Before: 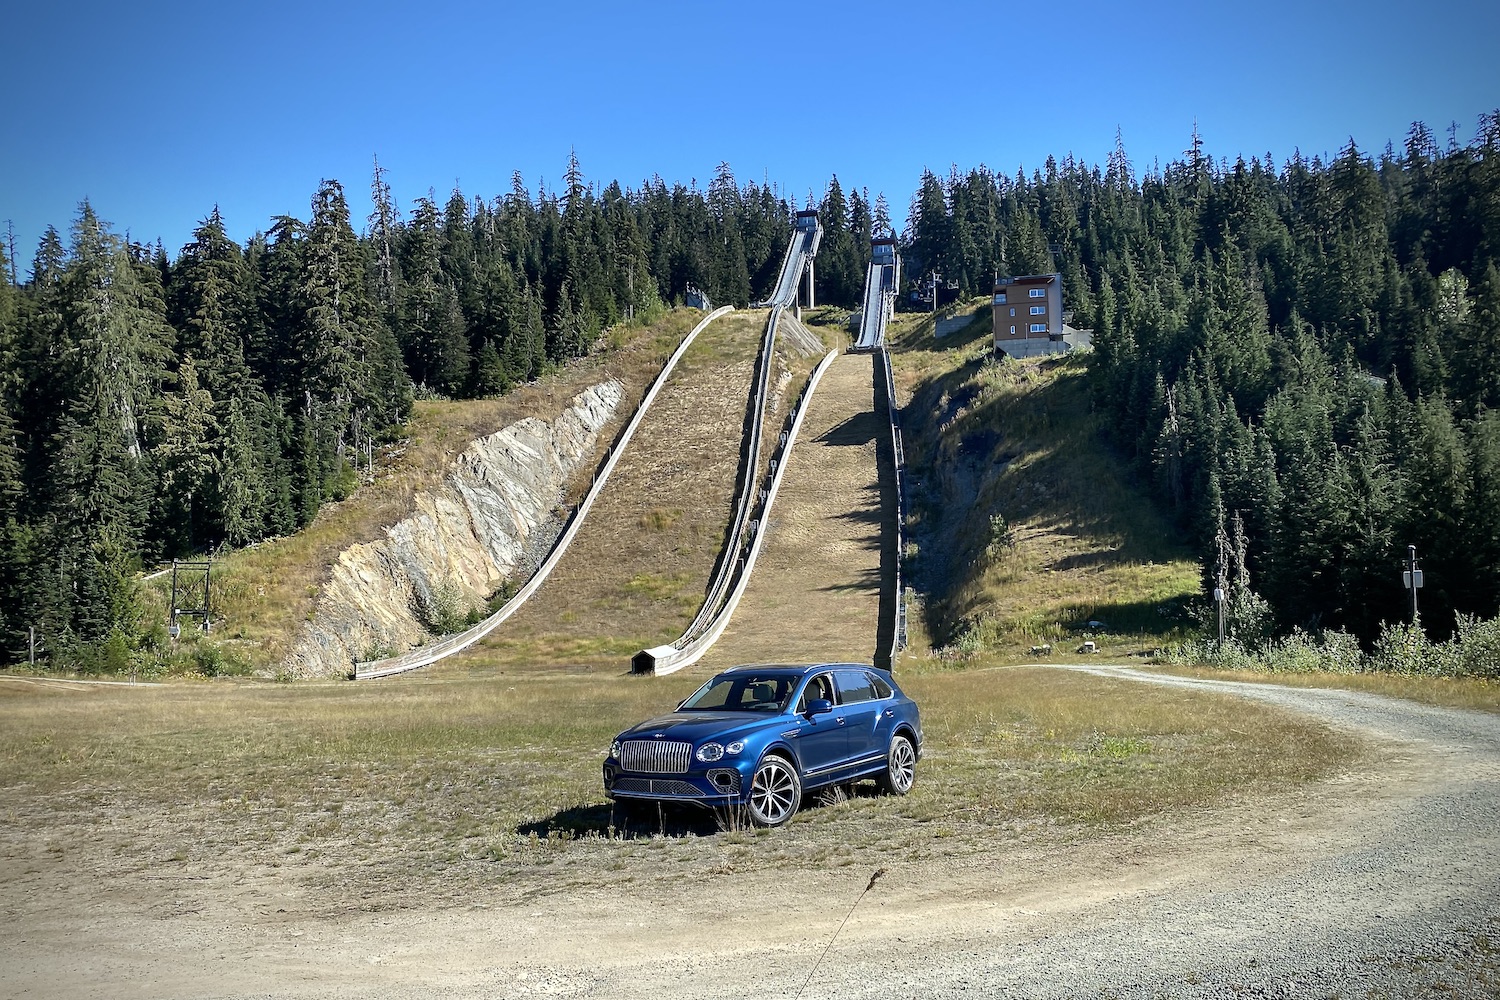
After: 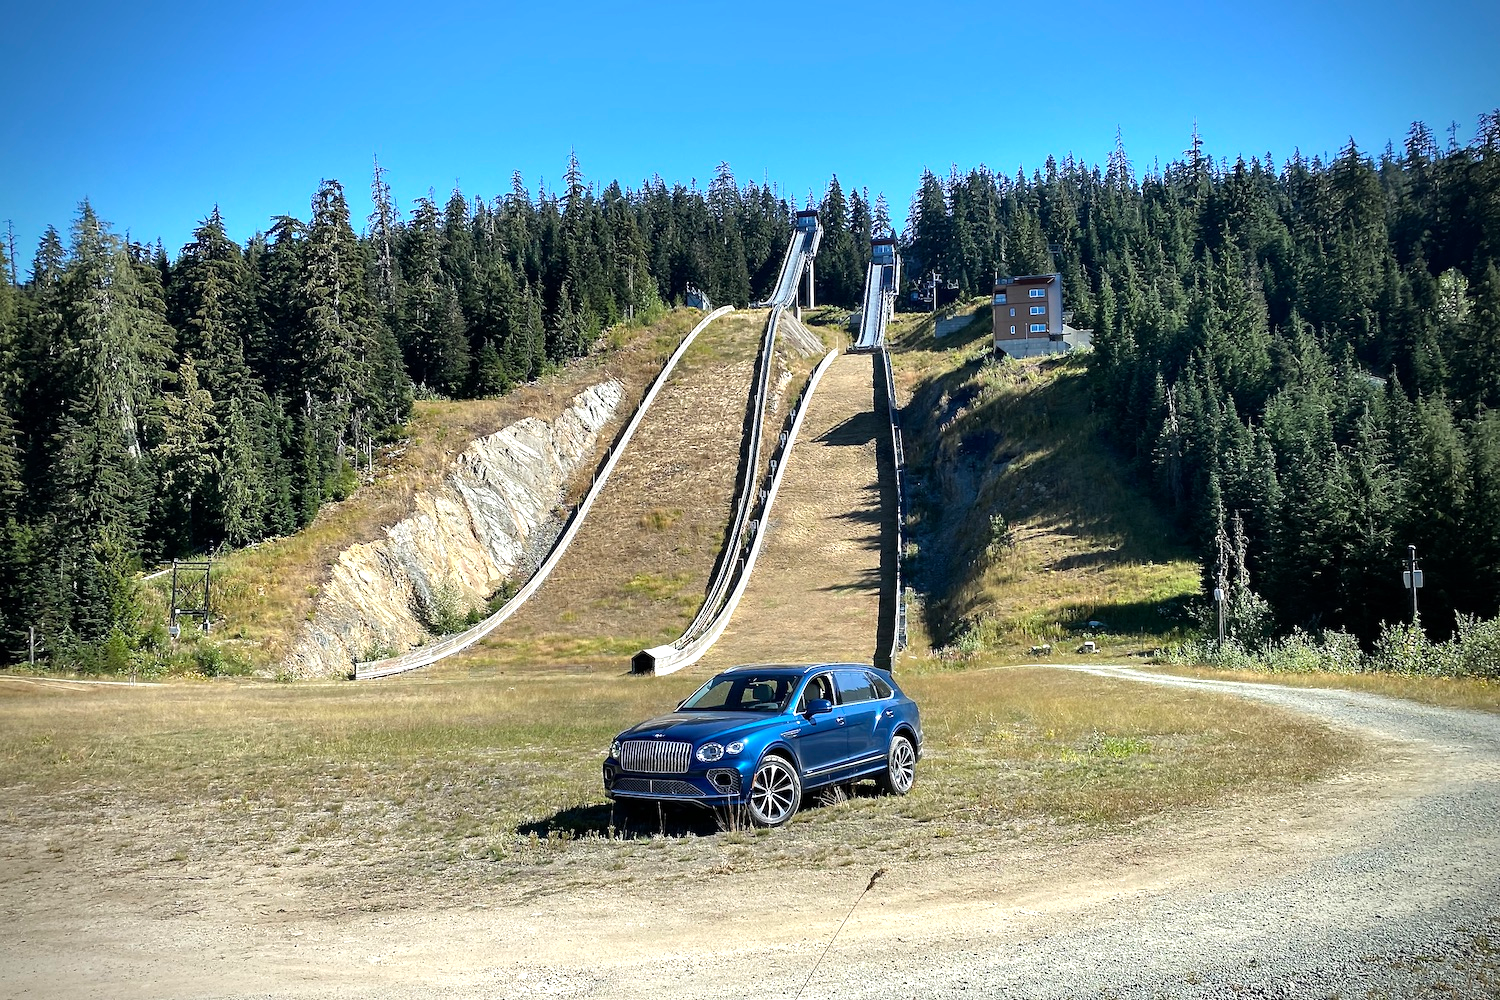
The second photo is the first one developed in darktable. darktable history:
tone equalizer: -8 EV -0.448 EV, -7 EV -0.412 EV, -6 EV -0.333 EV, -5 EV -0.192 EV, -3 EV 0.236 EV, -2 EV 0.358 EV, -1 EV 0.408 EV, +0 EV 0.413 EV
